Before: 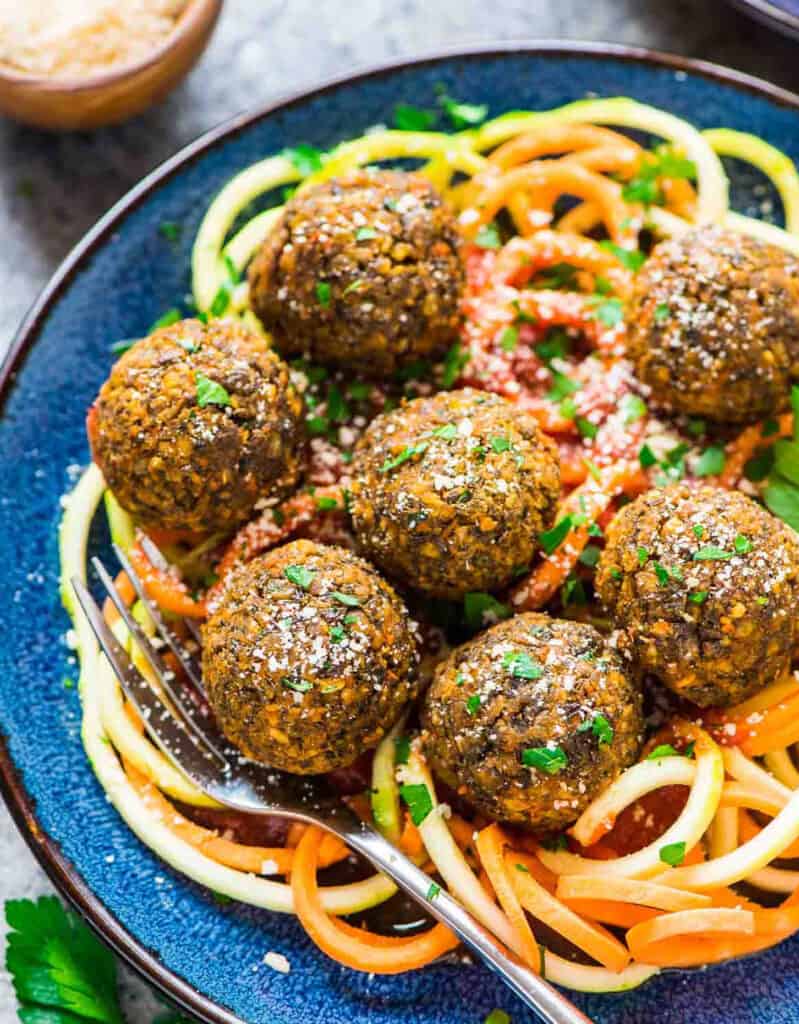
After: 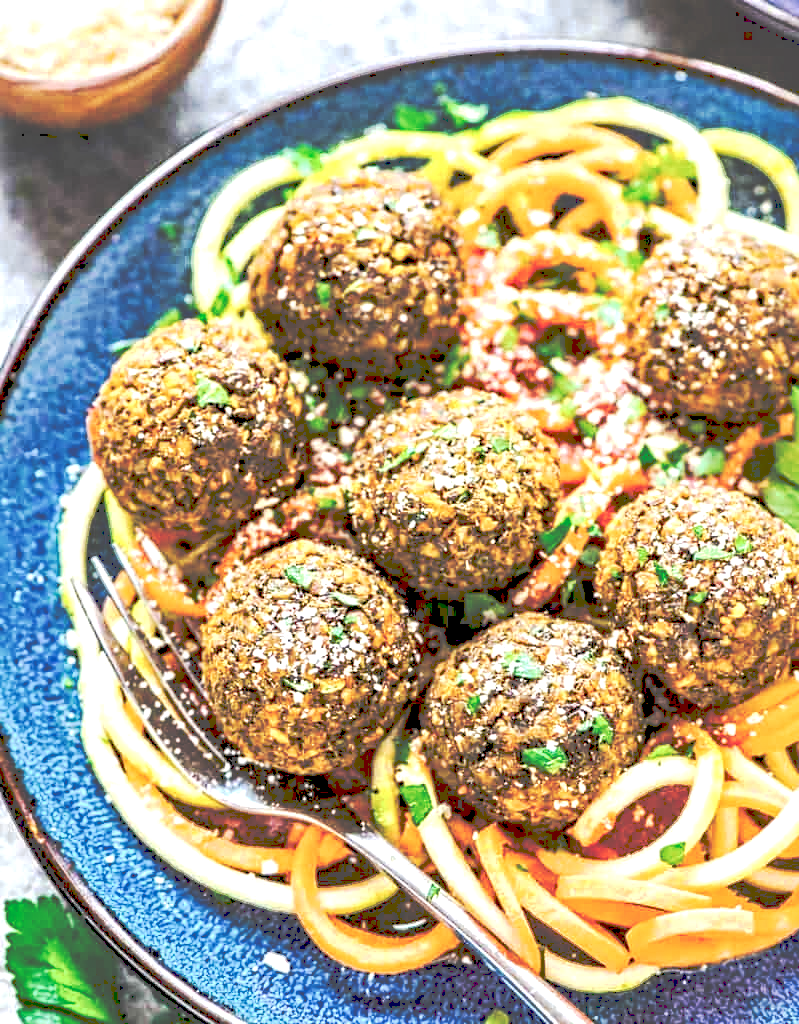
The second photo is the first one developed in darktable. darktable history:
exposure: exposure 0.566 EV, compensate highlight preservation false
contrast equalizer: octaves 7, y [[0.5, 0.542, 0.583, 0.625, 0.667, 0.708], [0.5 ×6], [0.5 ×6], [0 ×6], [0 ×6]]
tone curve: curves: ch0 [(0, 0) (0.003, 0.301) (0.011, 0.302) (0.025, 0.307) (0.044, 0.313) (0.069, 0.316) (0.1, 0.322) (0.136, 0.325) (0.177, 0.341) (0.224, 0.358) (0.277, 0.386) (0.335, 0.429) (0.399, 0.486) (0.468, 0.556) (0.543, 0.644) (0.623, 0.728) (0.709, 0.796) (0.801, 0.854) (0.898, 0.908) (1, 1)], preserve colors none
